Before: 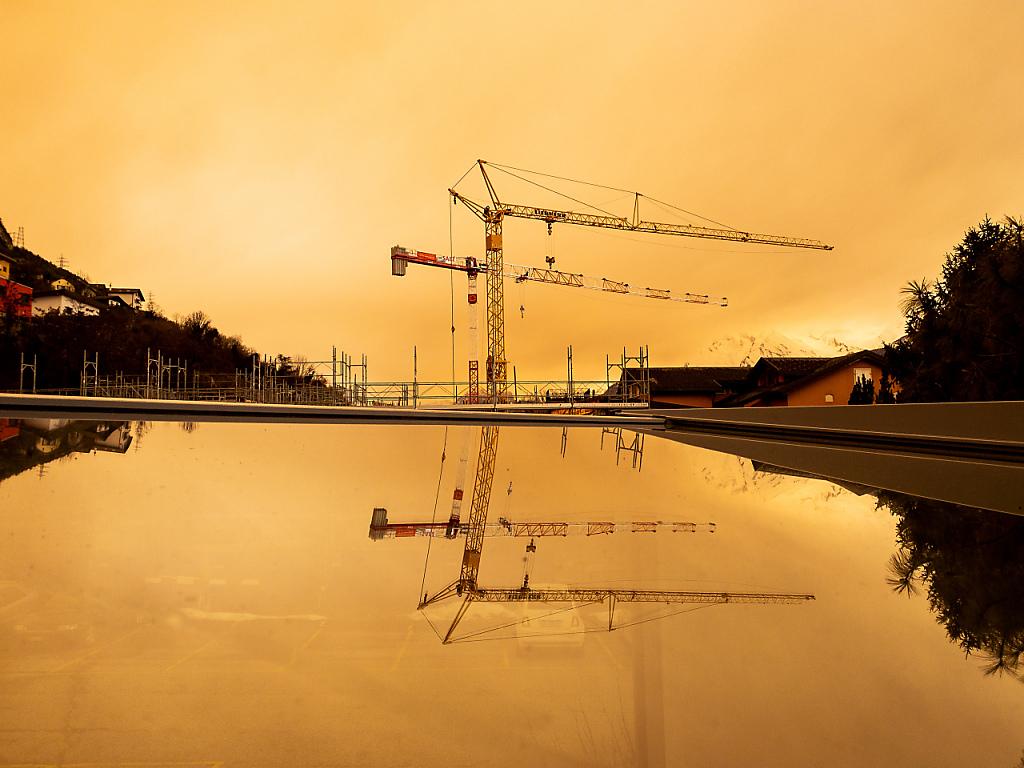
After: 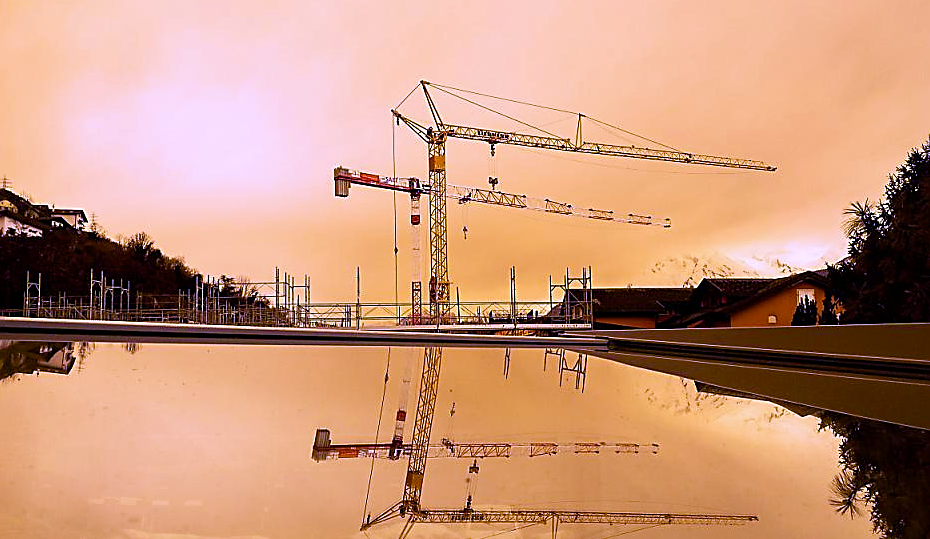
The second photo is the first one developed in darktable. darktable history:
crop: left 5.596%, top 10.314%, right 3.534%, bottom 19.395%
velvia: strength 15%
color balance rgb: perceptual saturation grading › global saturation 20%, perceptual saturation grading › highlights -25%, perceptual saturation grading › shadows 25%
white balance: red 0.98, blue 1.61
sharpen: on, module defaults
